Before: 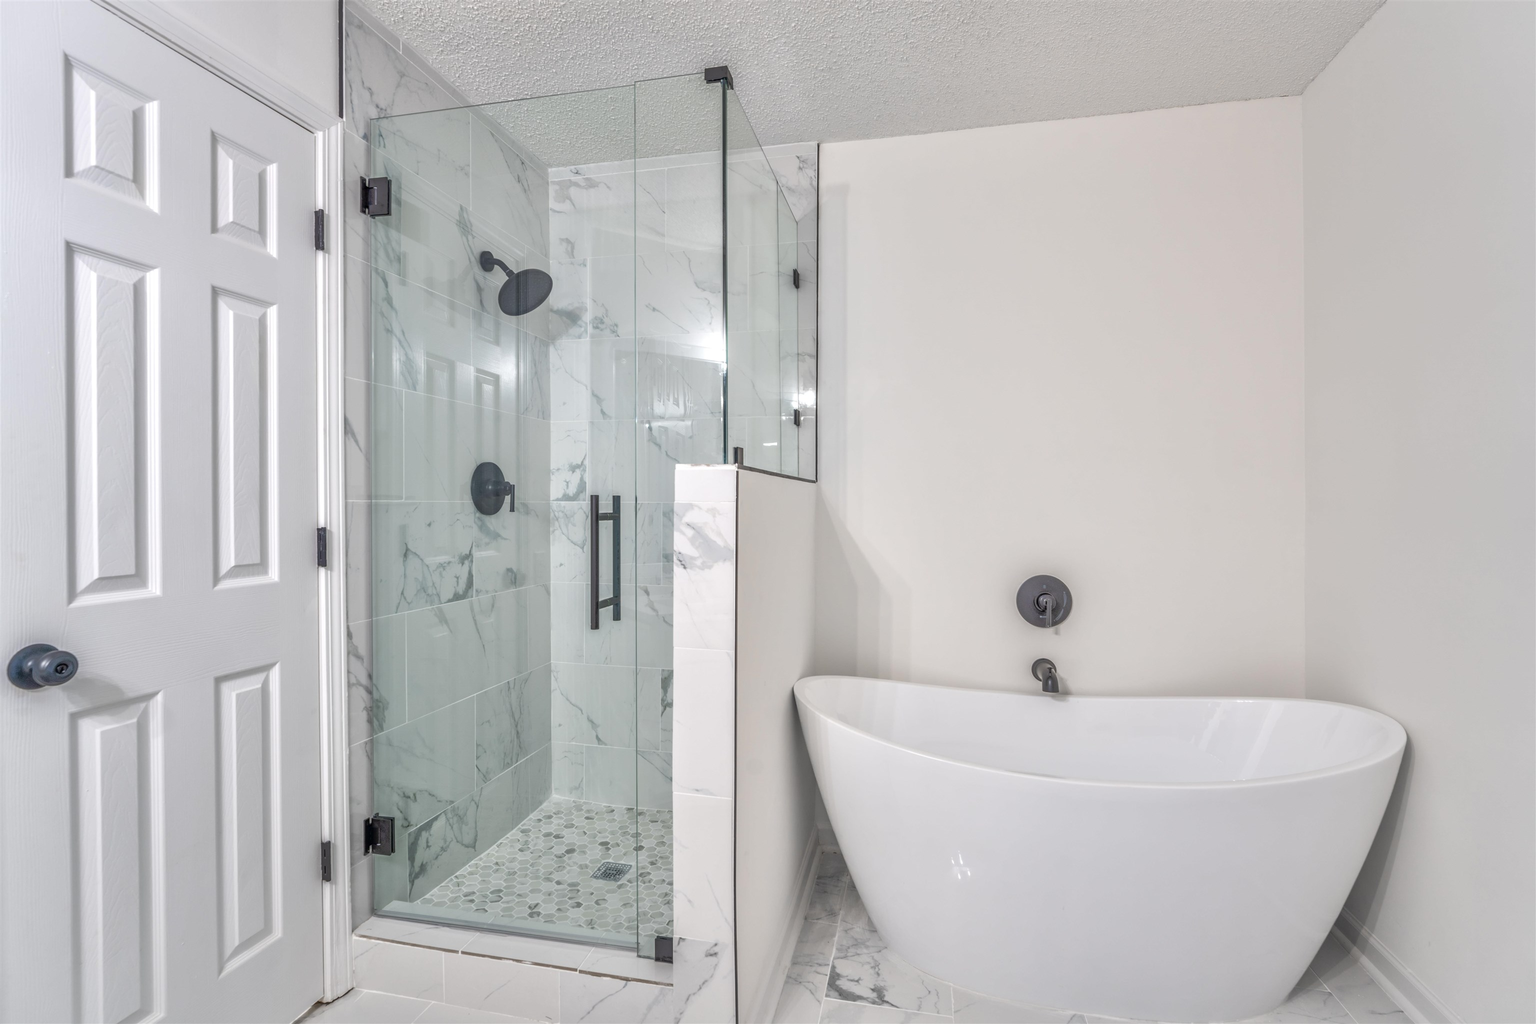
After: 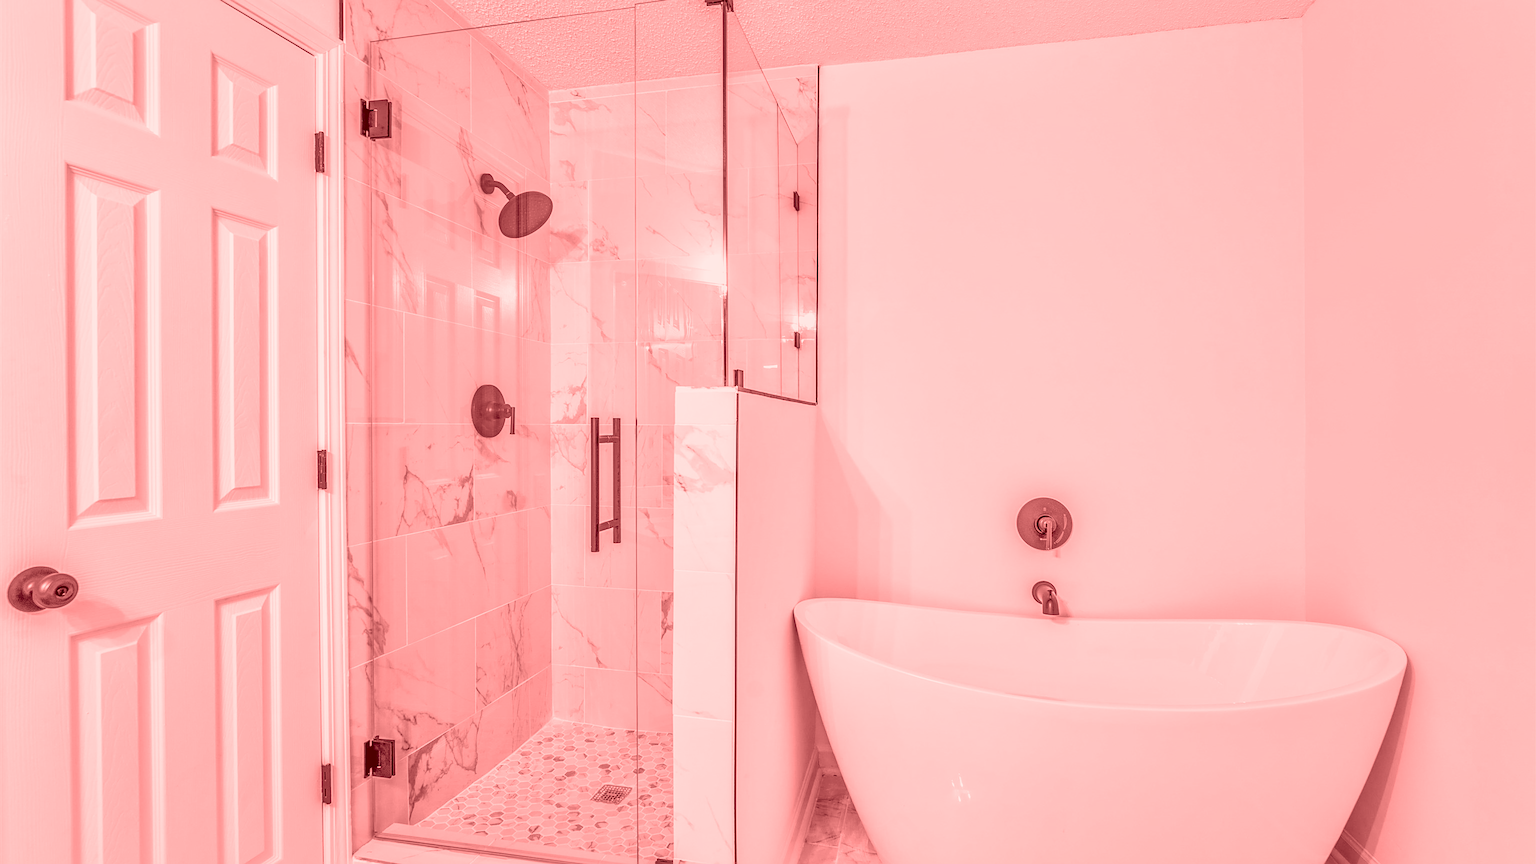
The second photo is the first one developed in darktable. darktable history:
tone curve: color space Lab, independent channels, preserve colors none
sharpen: on, module defaults
local contrast: highlights 99%, shadows 86%, detail 160%, midtone range 0.2
crop: top 7.625%, bottom 8.027%
filmic rgb: black relative exposure -7.65 EV, white relative exposure 4.56 EV, hardness 3.61, color science v6 (2022)
contrast brightness saturation: contrast 0.04, saturation 0.16
colorize: saturation 60%, source mix 100%
white balance: emerald 1
